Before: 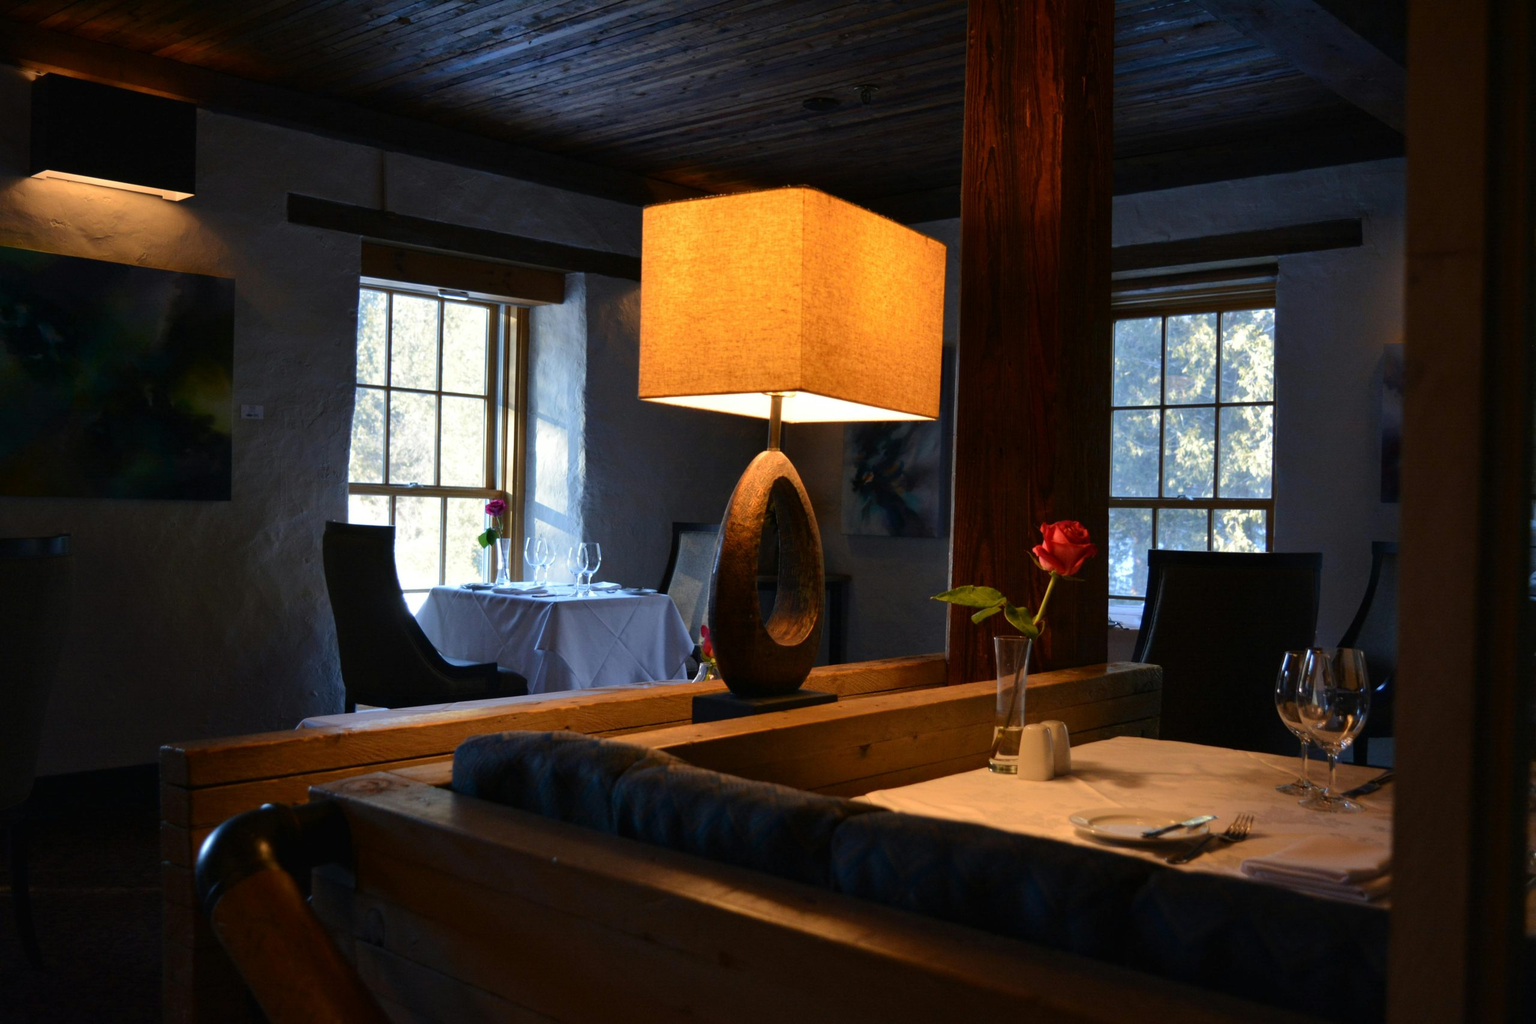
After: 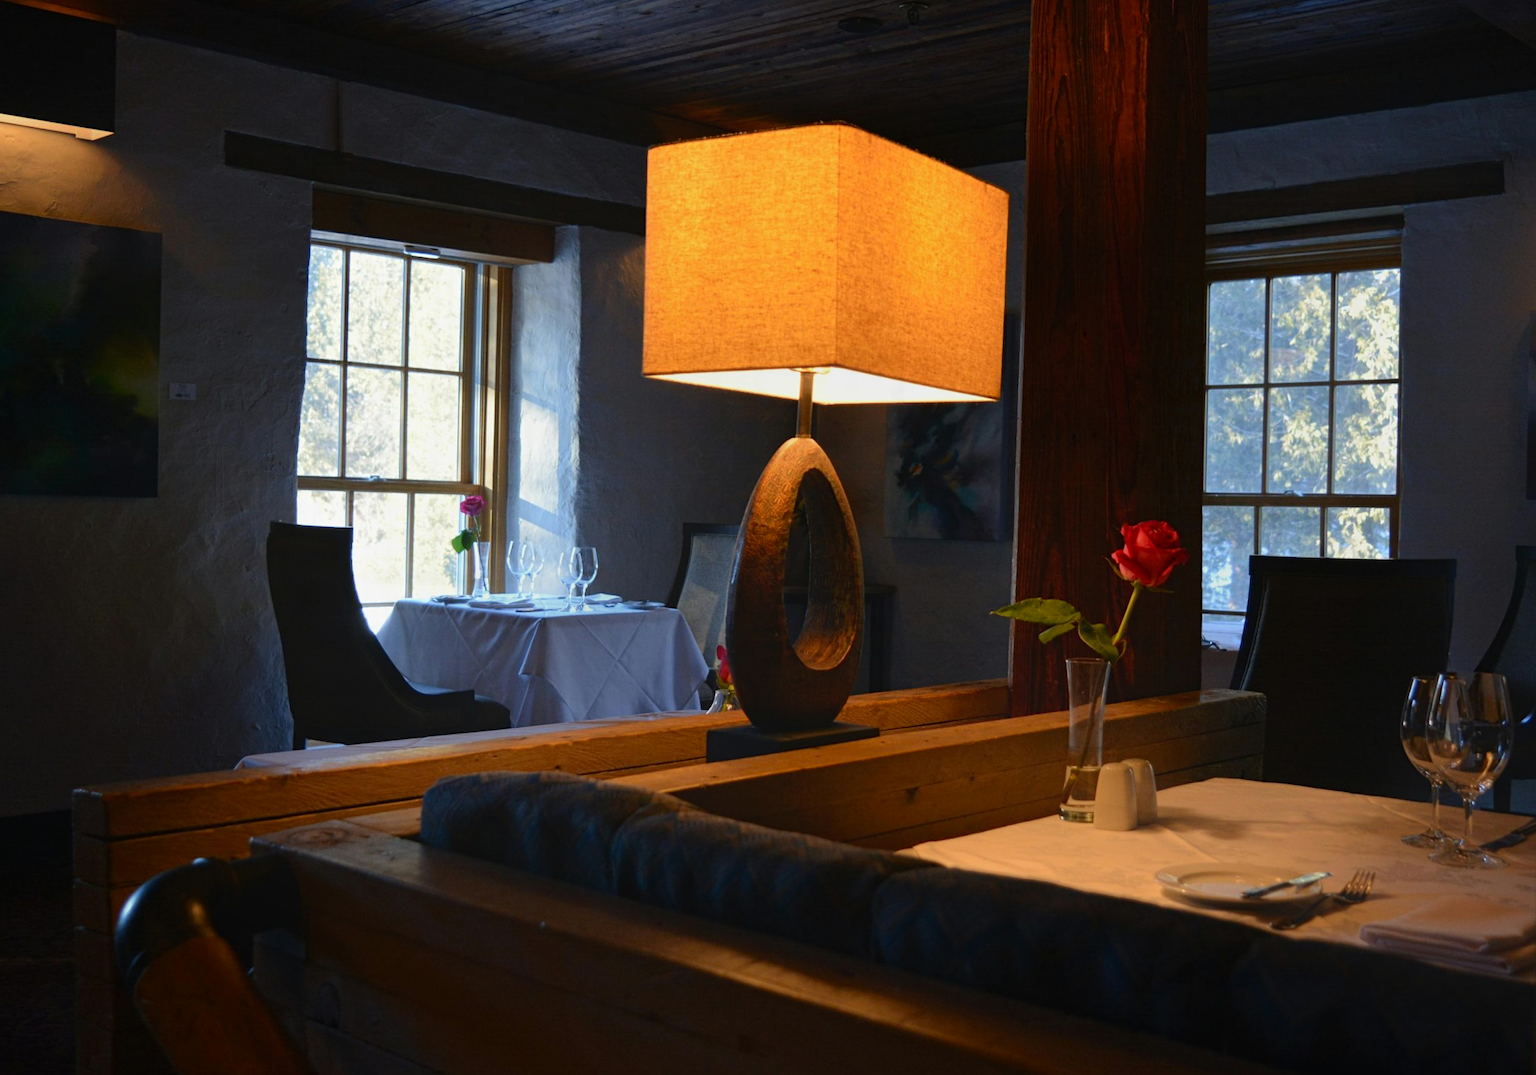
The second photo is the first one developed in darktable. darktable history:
crop: left 6.446%, top 8.188%, right 9.538%, bottom 3.548%
contrast equalizer: y [[0.439, 0.44, 0.442, 0.457, 0.493, 0.498], [0.5 ×6], [0.5 ×6], [0 ×6], [0 ×6]]
